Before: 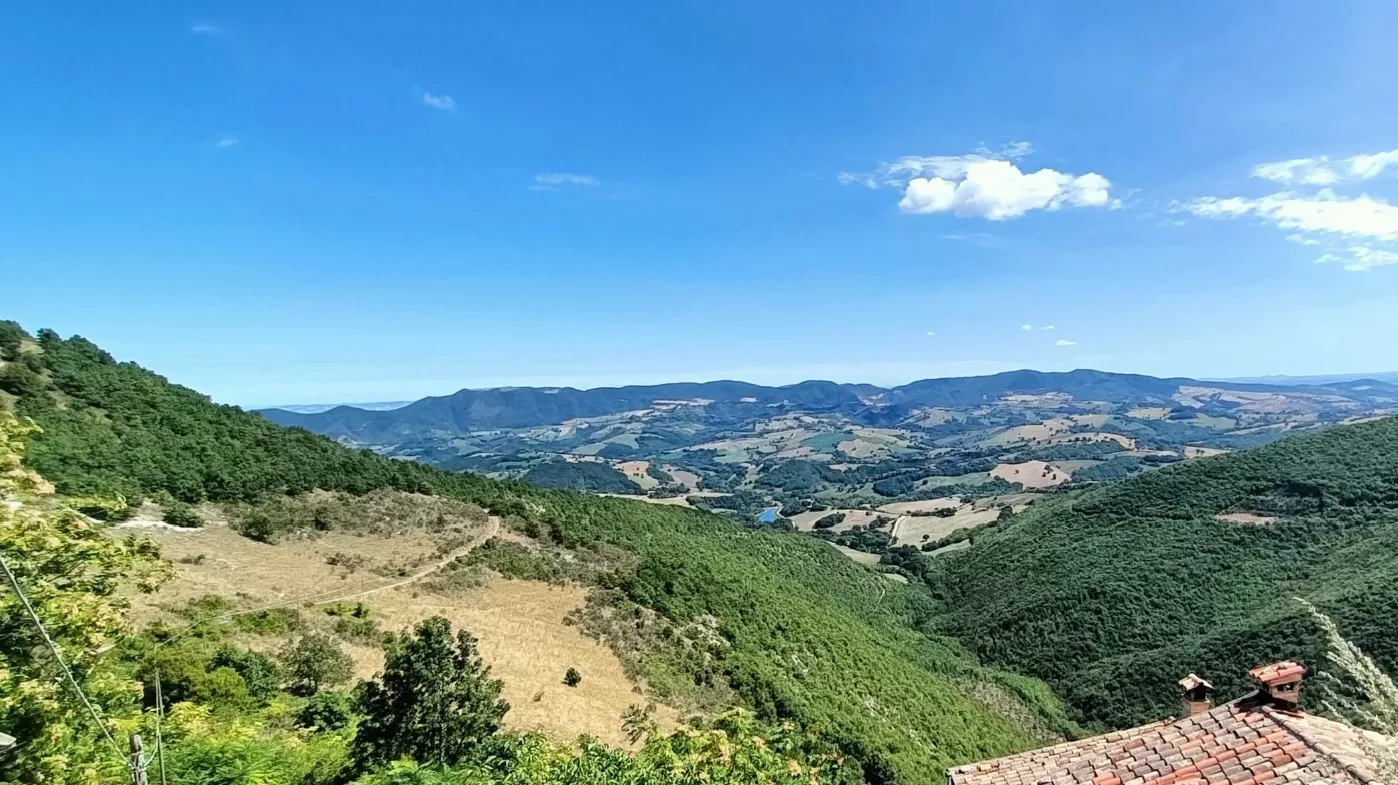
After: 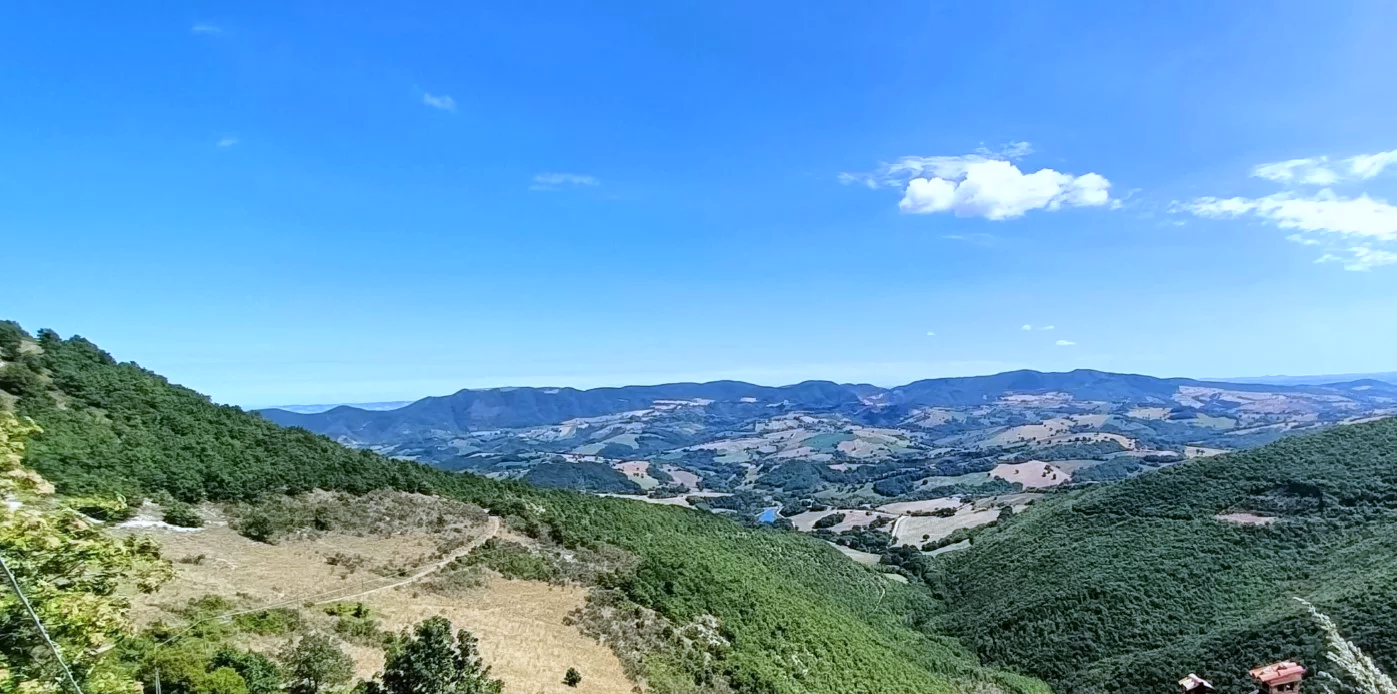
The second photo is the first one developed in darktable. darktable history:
crop and rotate: top 0%, bottom 11.49%
white balance: red 0.967, blue 1.119, emerald 0.756
